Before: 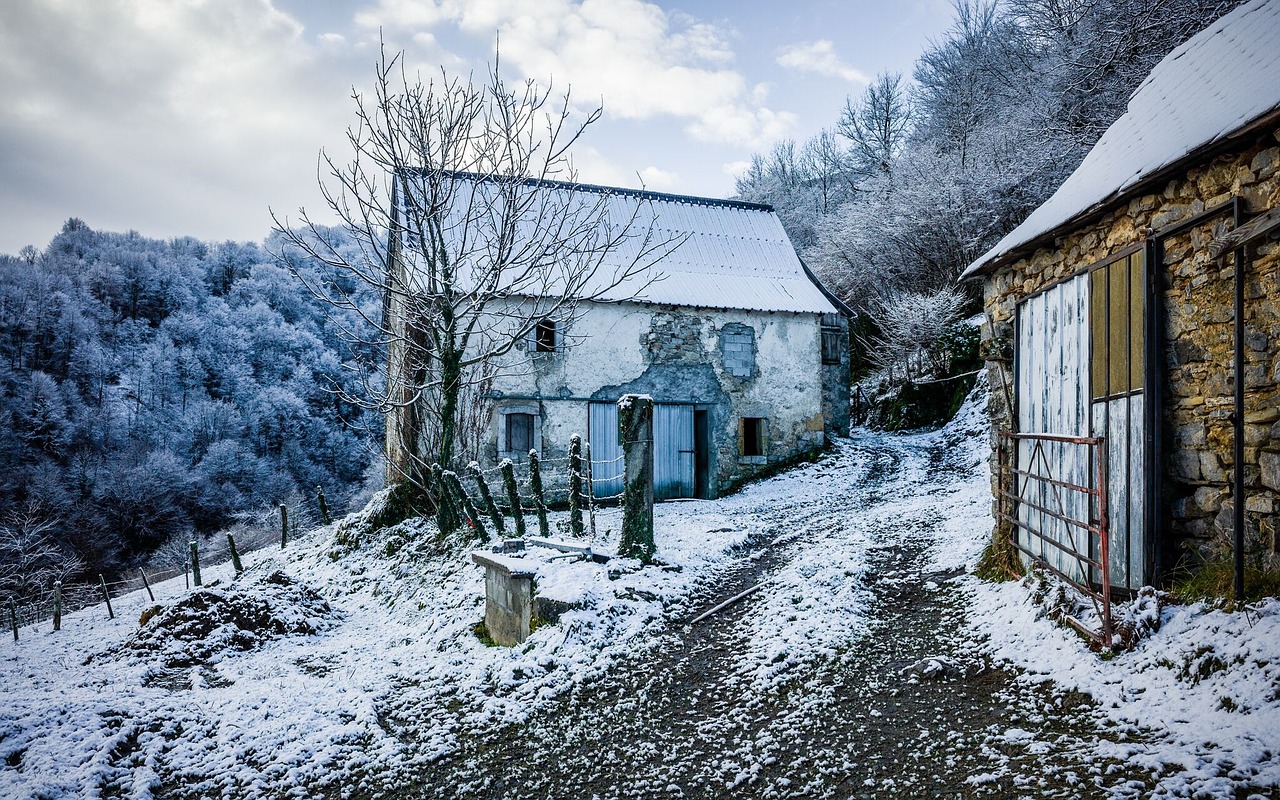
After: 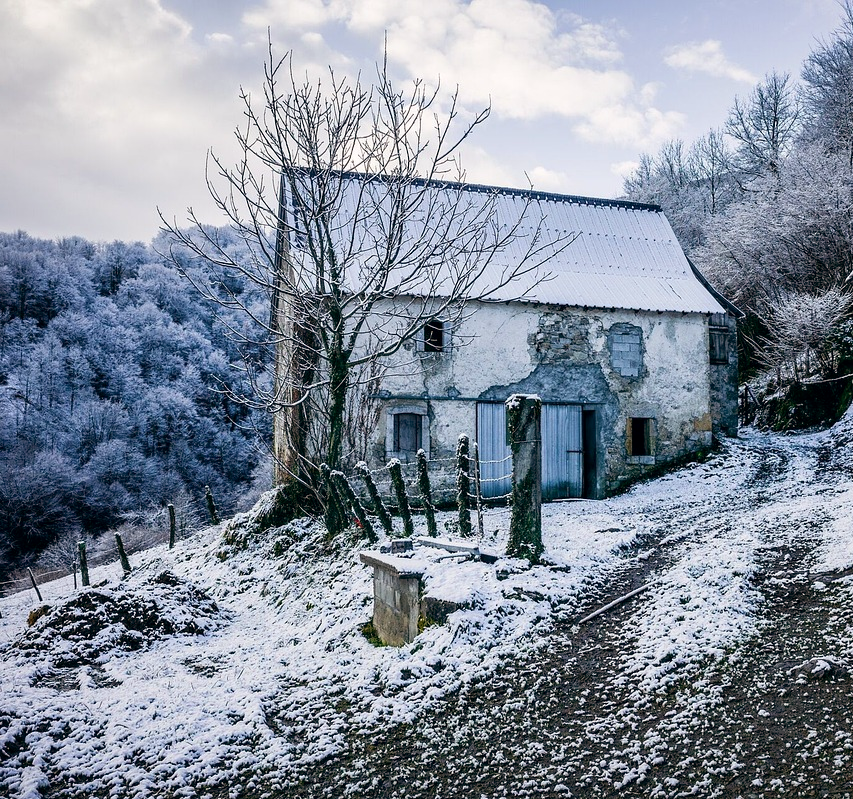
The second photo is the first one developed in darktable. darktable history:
crop and rotate: left 8.786%, right 24.548%
color balance: lift [0.998, 0.998, 1.001, 1.002], gamma [0.995, 1.025, 0.992, 0.975], gain [0.995, 1.02, 0.997, 0.98]
